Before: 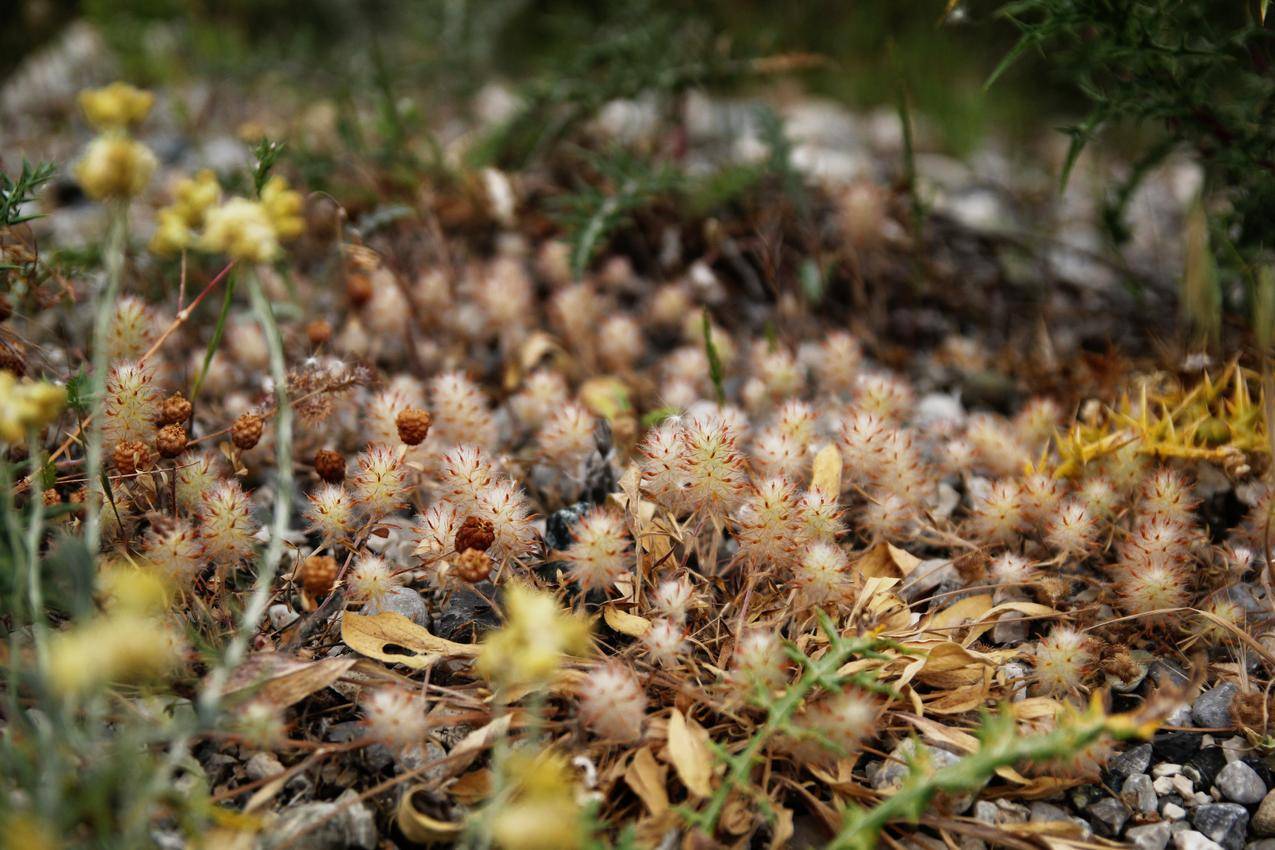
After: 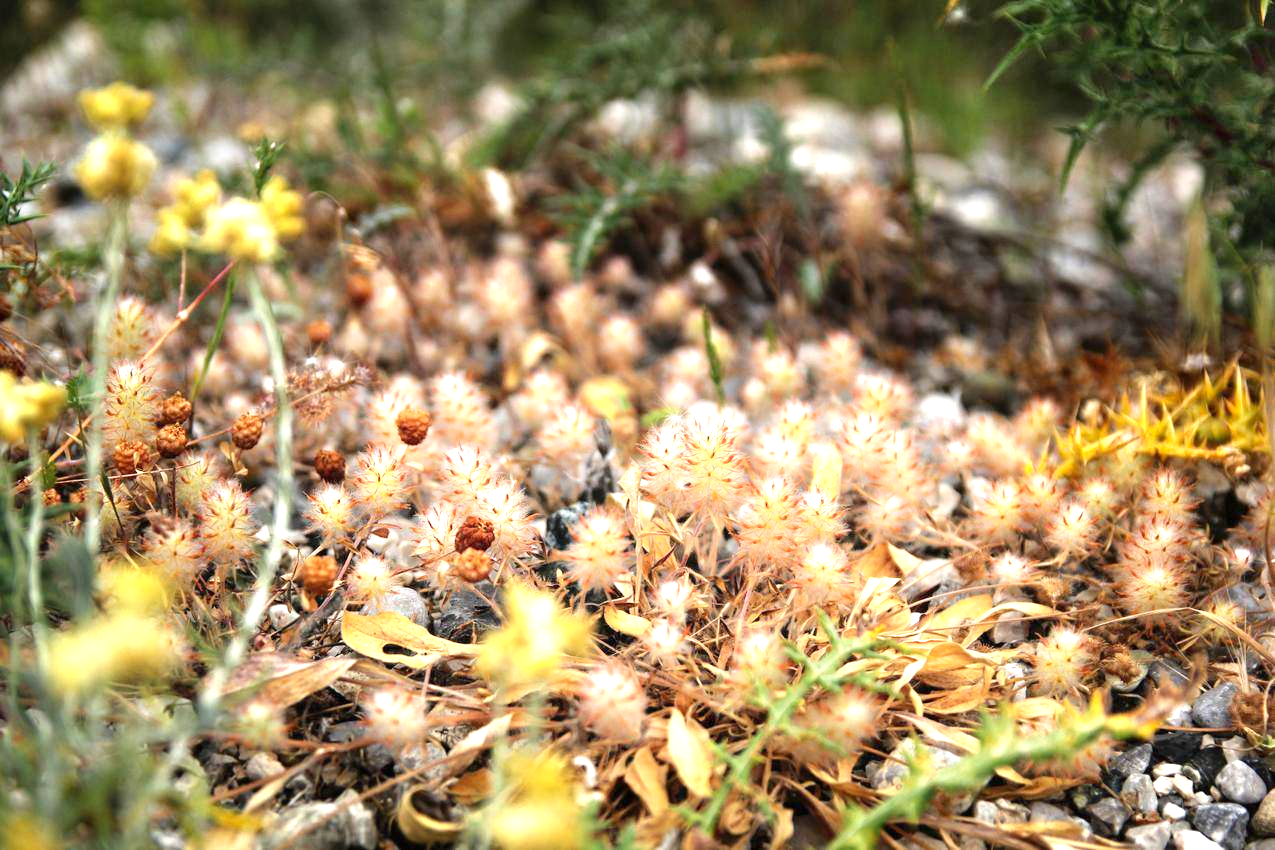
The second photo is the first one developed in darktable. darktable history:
color zones: curves: ch1 [(0, 0.523) (0.143, 0.545) (0.286, 0.52) (0.429, 0.506) (0.571, 0.503) (0.714, 0.503) (0.857, 0.508) (1, 0.523)]
shadows and highlights: highlights 70.7, soften with gaussian
exposure: black level correction 0, exposure 1.173 EV, compensate exposure bias true, compensate highlight preservation false
